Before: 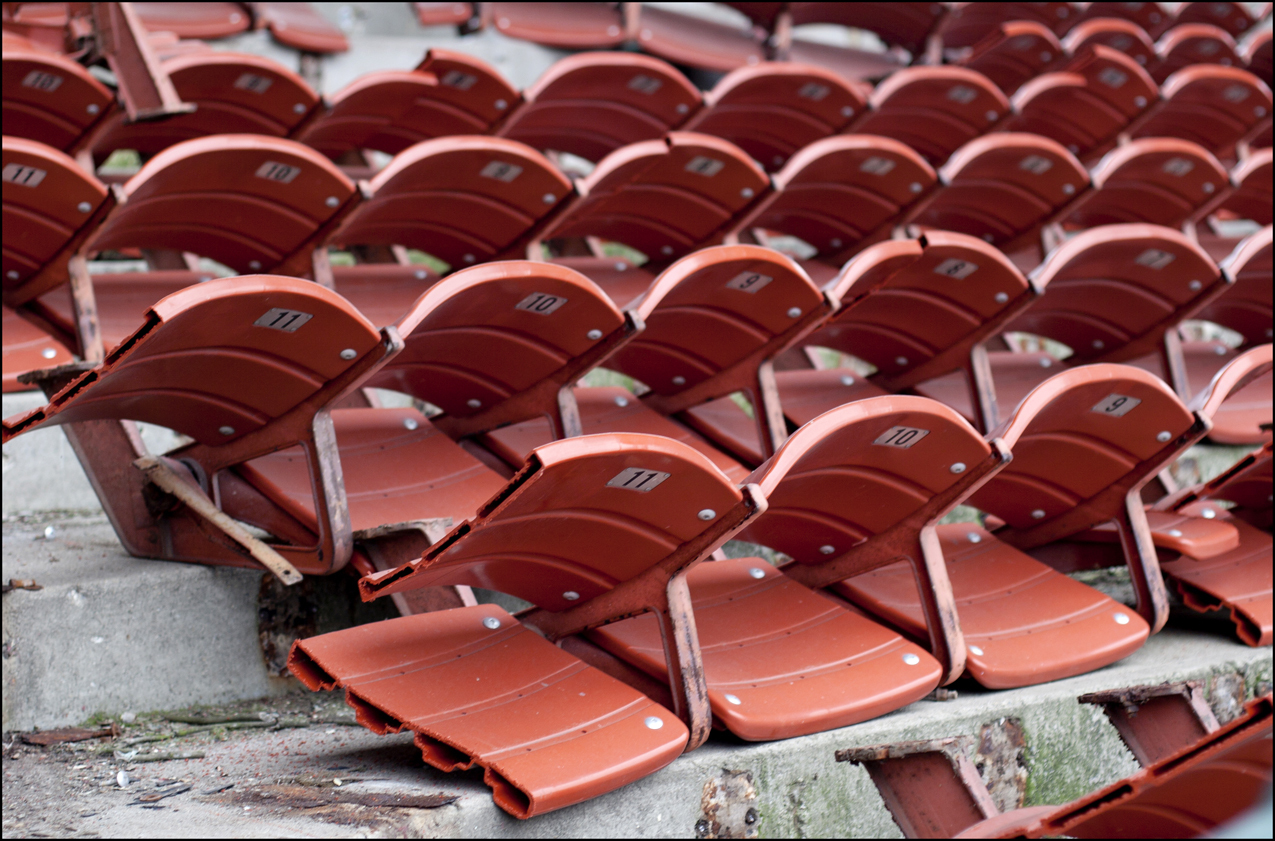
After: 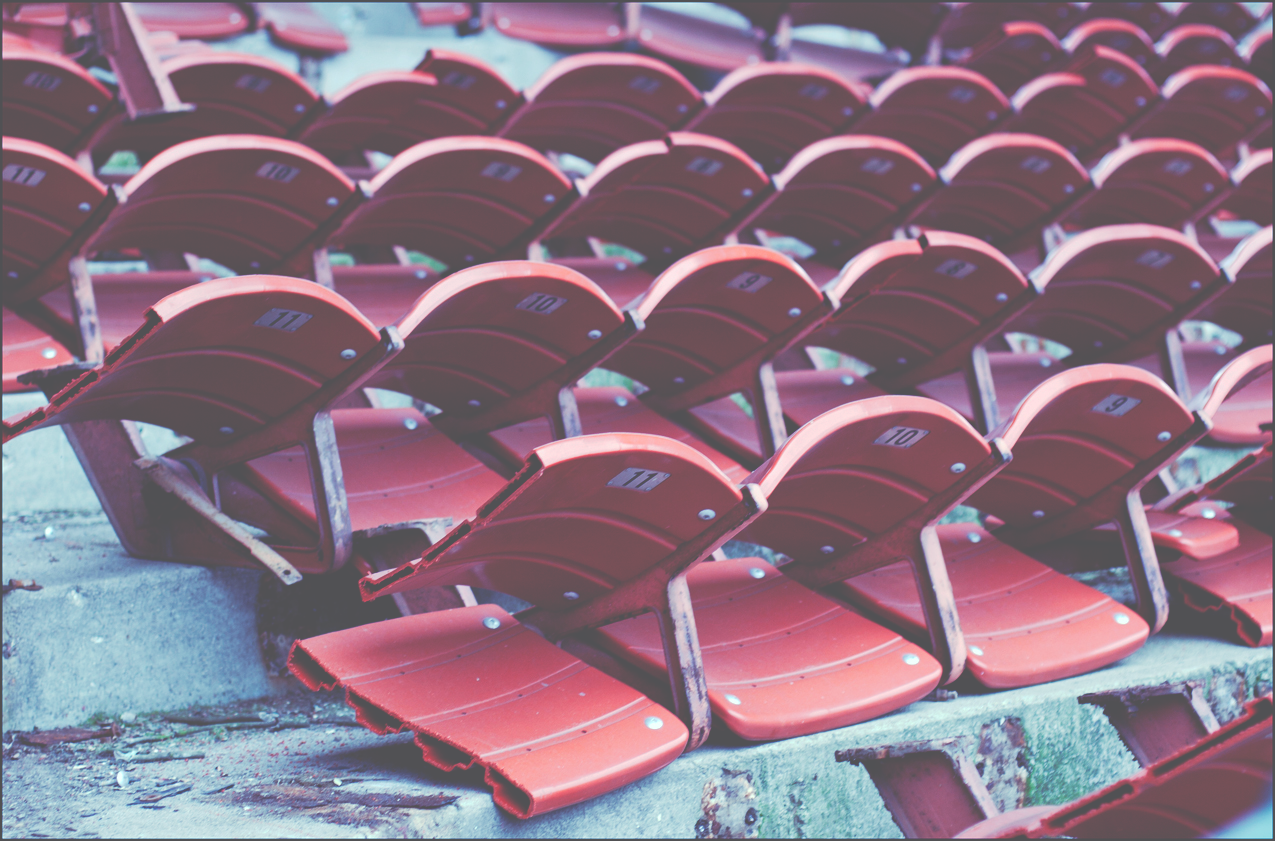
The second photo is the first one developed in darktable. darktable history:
tone curve: curves: ch0 [(0, 0) (0.003, 0.301) (0.011, 0.302) (0.025, 0.307) (0.044, 0.313) (0.069, 0.316) (0.1, 0.322) (0.136, 0.325) (0.177, 0.341) (0.224, 0.358) (0.277, 0.386) (0.335, 0.429) (0.399, 0.486) (0.468, 0.556) (0.543, 0.644) (0.623, 0.728) (0.709, 0.796) (0.801, 0.854) (0.898, 0.908) (1, 1)], preserve colors none
rgb curve: curves: ch0 [(0, 0.186) (0.314, 0.284) (0.576, 0.466) (0.805, 0.691) (0.936, 0.886)]; ch1 [(0, 0.186) (0.314, 0.284) (0.581, 0.534) (0.771, 0.746) (0.936, 0.958)]; ch2 [(0, 0.216) (0.275, 0.39) (1, 1)], mode RGB, independent channels, compensate middle gray true, preserve colors none
